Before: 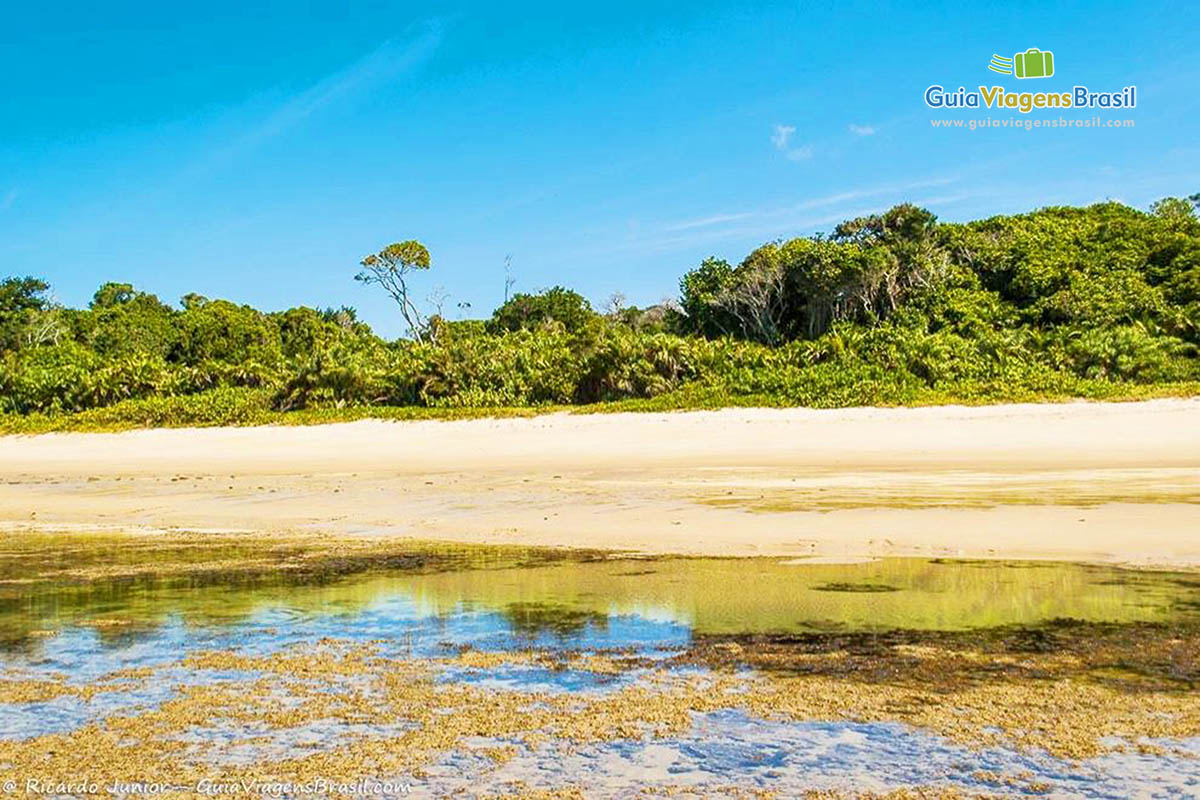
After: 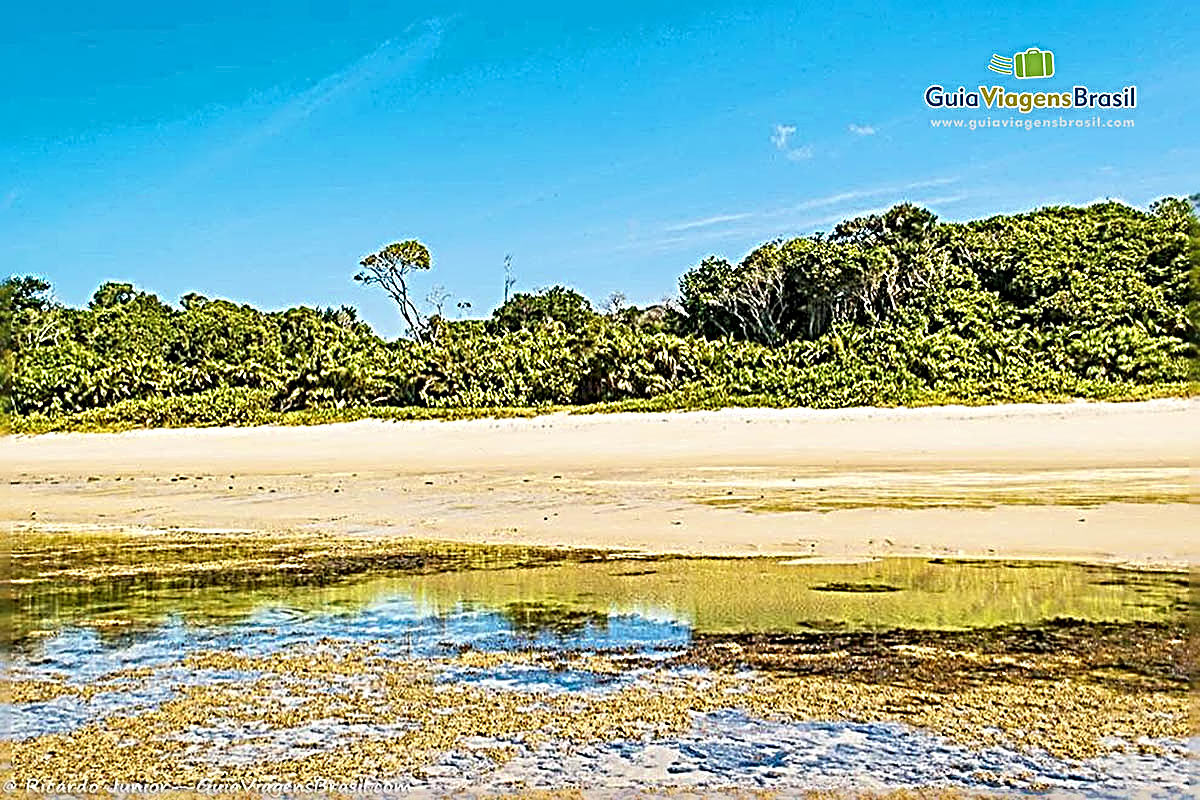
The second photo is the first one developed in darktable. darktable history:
sharpen: radius 4.026, amount 1.988
